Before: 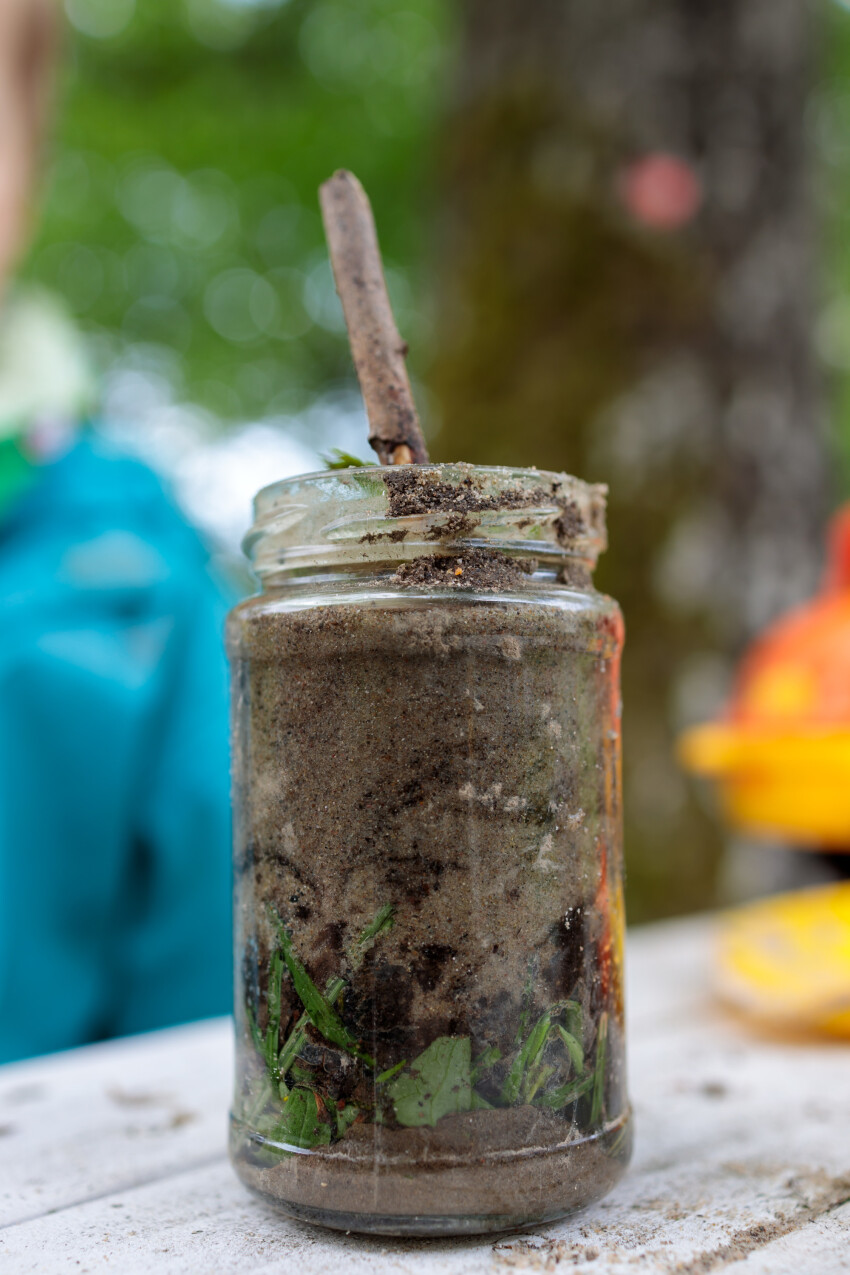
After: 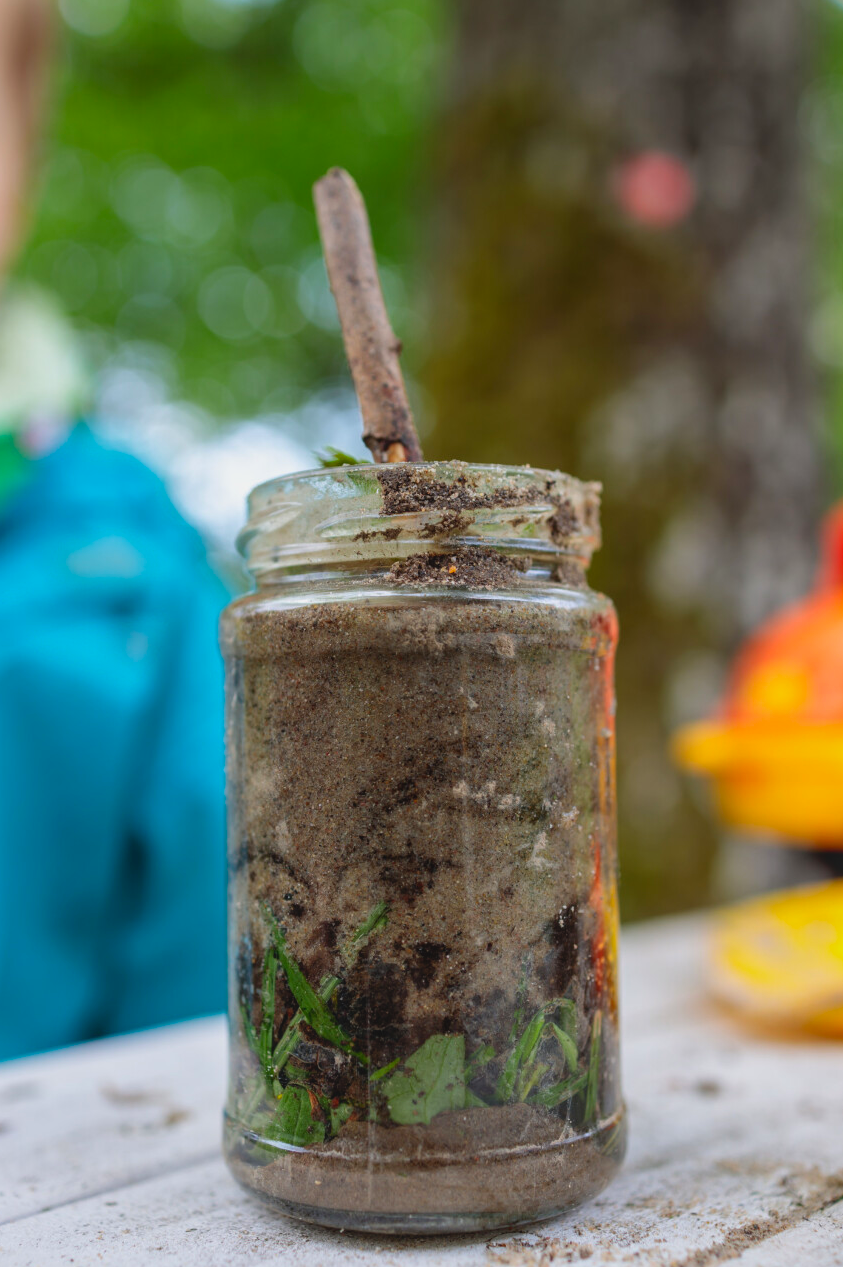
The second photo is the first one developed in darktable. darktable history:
crop and rotate: left 0.764%, top 0.185%, bottom 0.378%
local contrast: on, module defaults
contrast brightness saturation: contrast -0.186, saturation 0.19
exposure: compensate highlight preservation false
